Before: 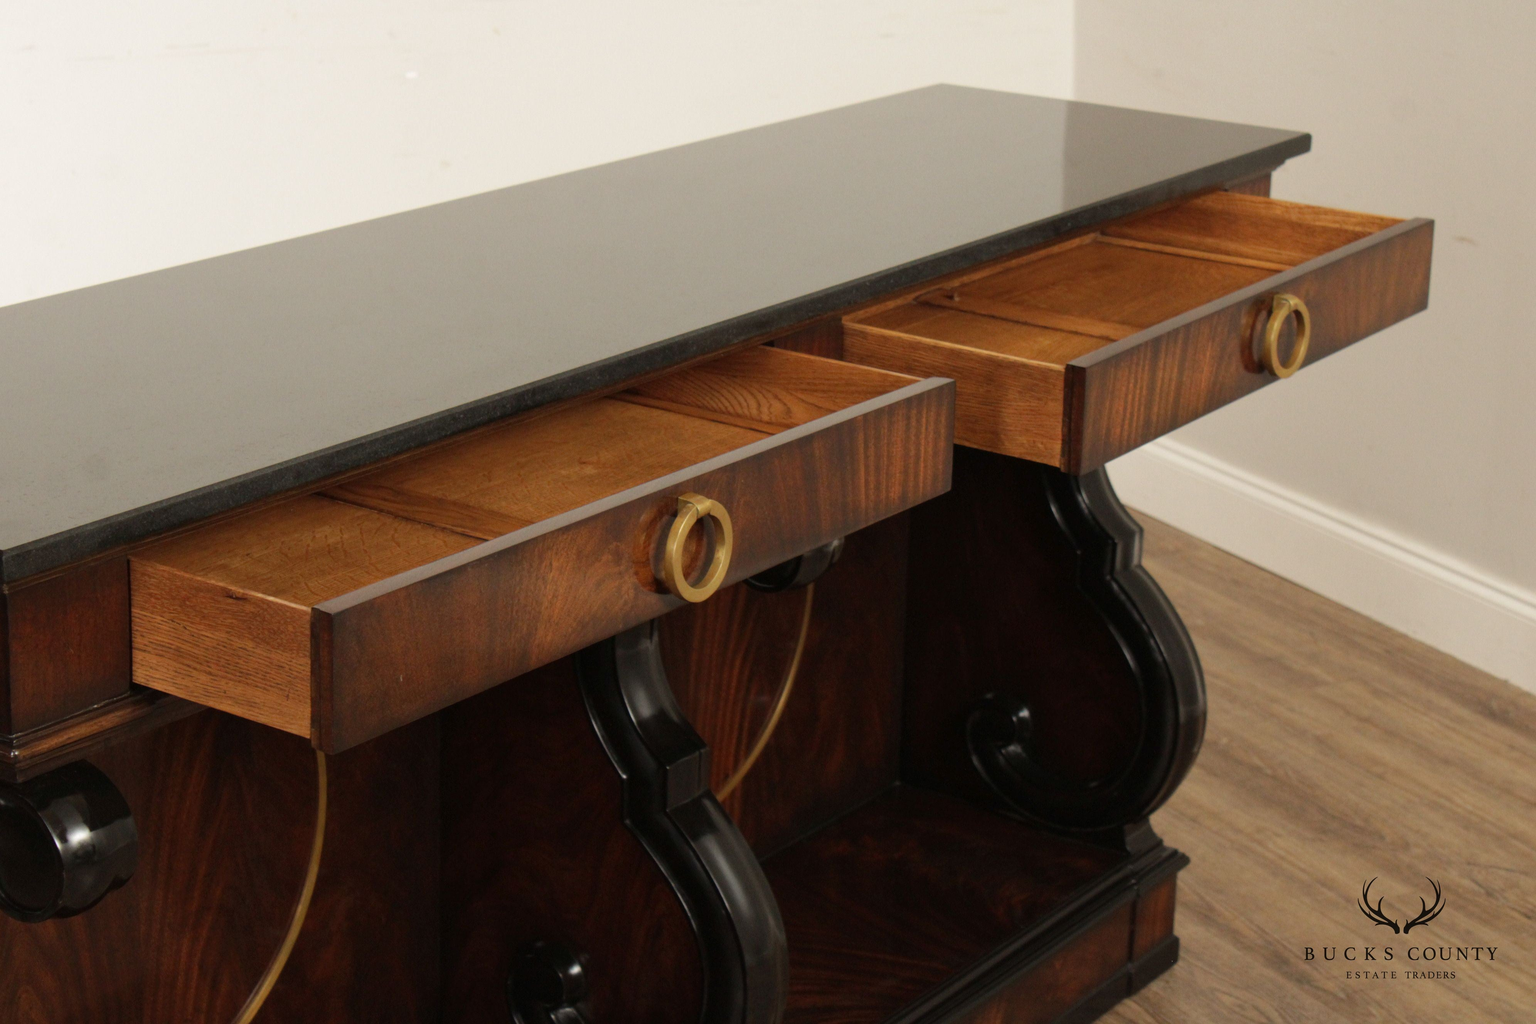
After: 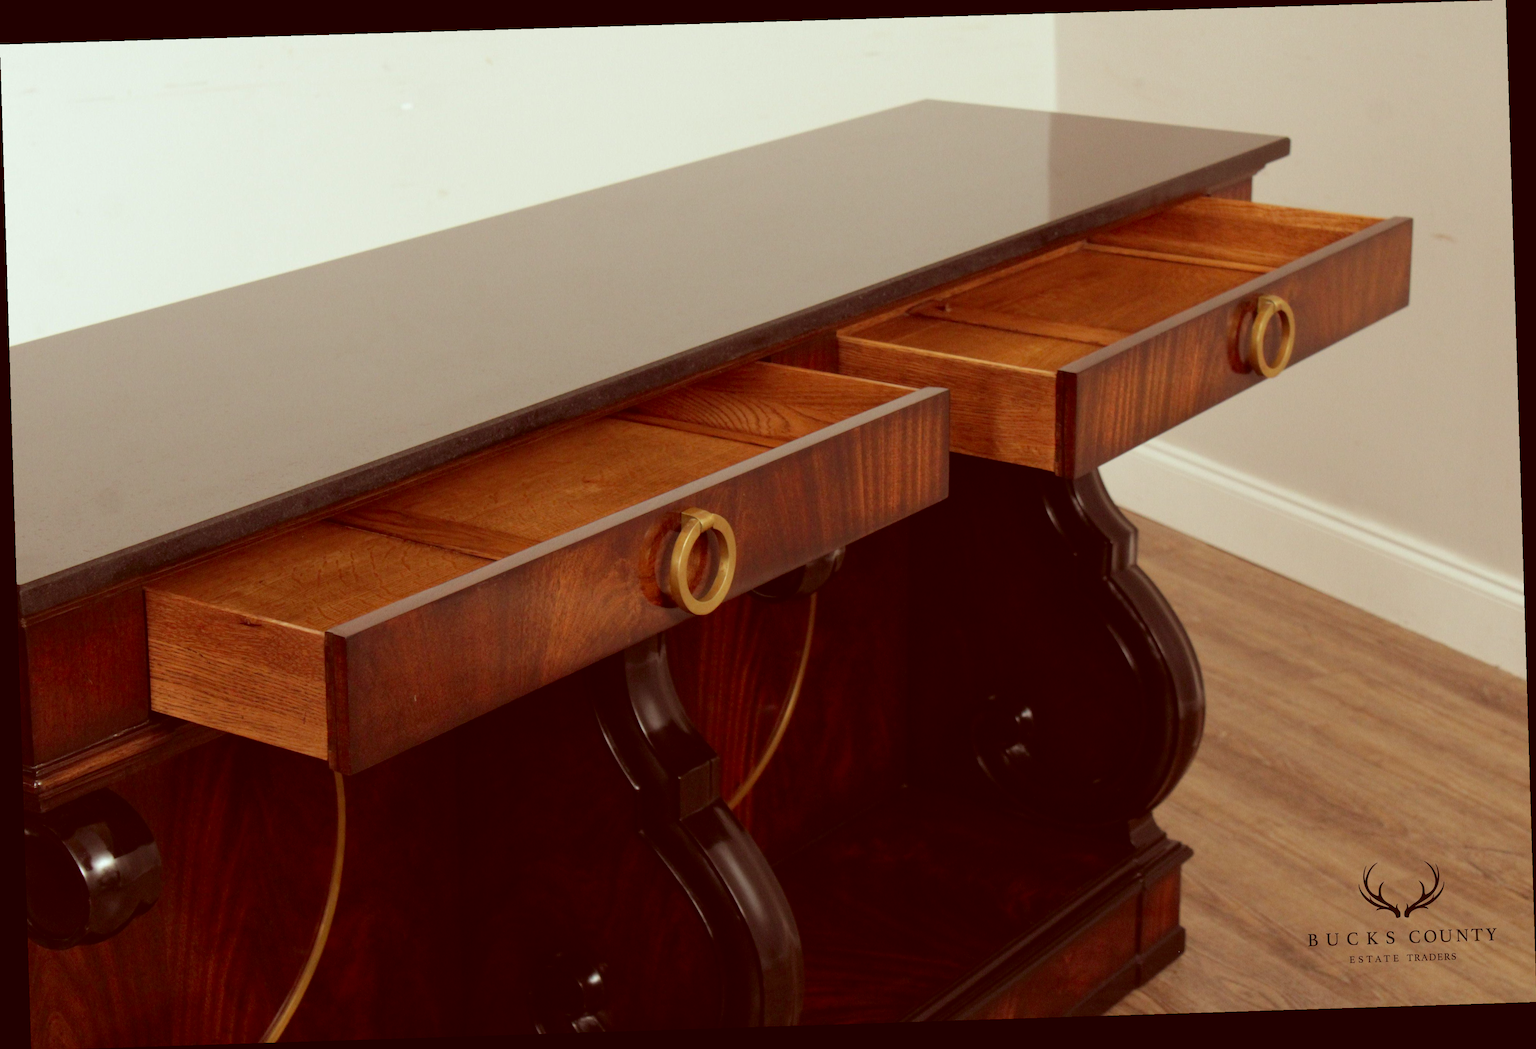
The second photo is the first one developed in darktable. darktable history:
color correction: highlights a* -7.23, highlights b* -0.161, shadows a* 20.08, shadows b* 11.73
rotate and perspective: rotation -1.77°, lens shift (horizontal) 0.004, automatic cropping off
